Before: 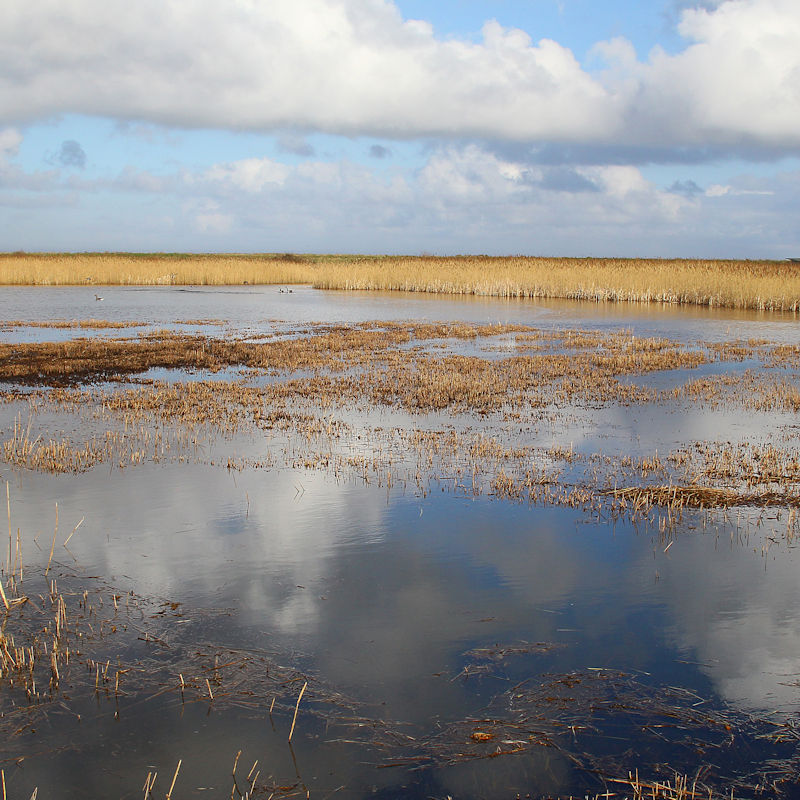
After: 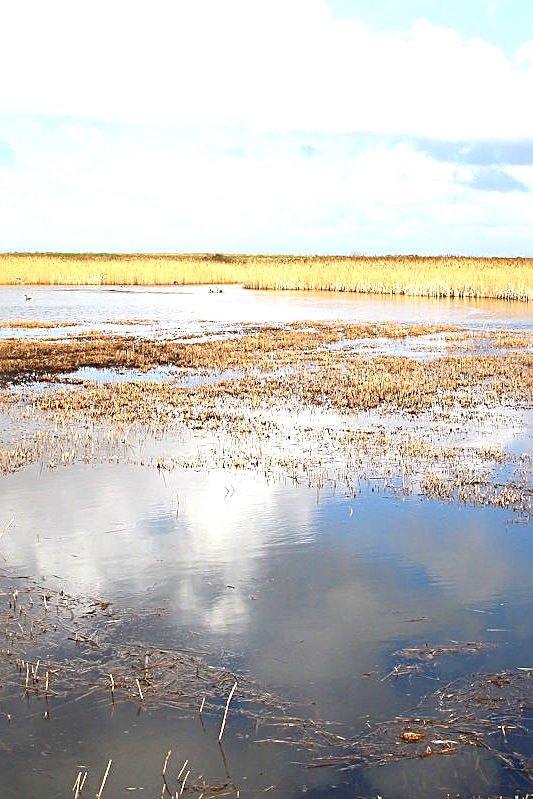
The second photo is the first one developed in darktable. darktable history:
sharpen: radius 3.119
crop and rotate: left 8.786%, right 24.548%
exposure: exposure 1.15 EV, compensate highlight preservation false
